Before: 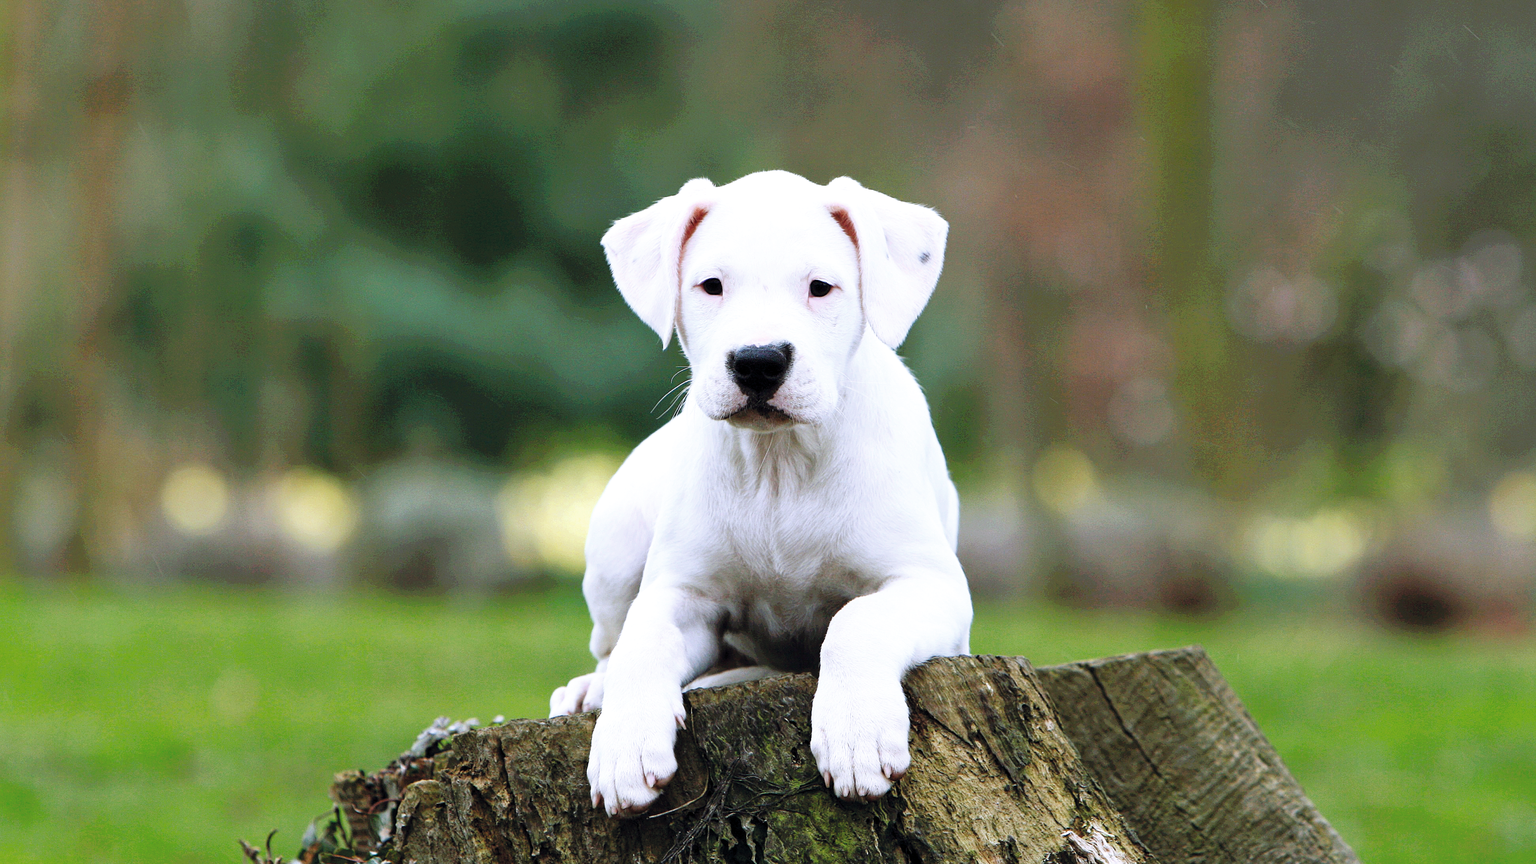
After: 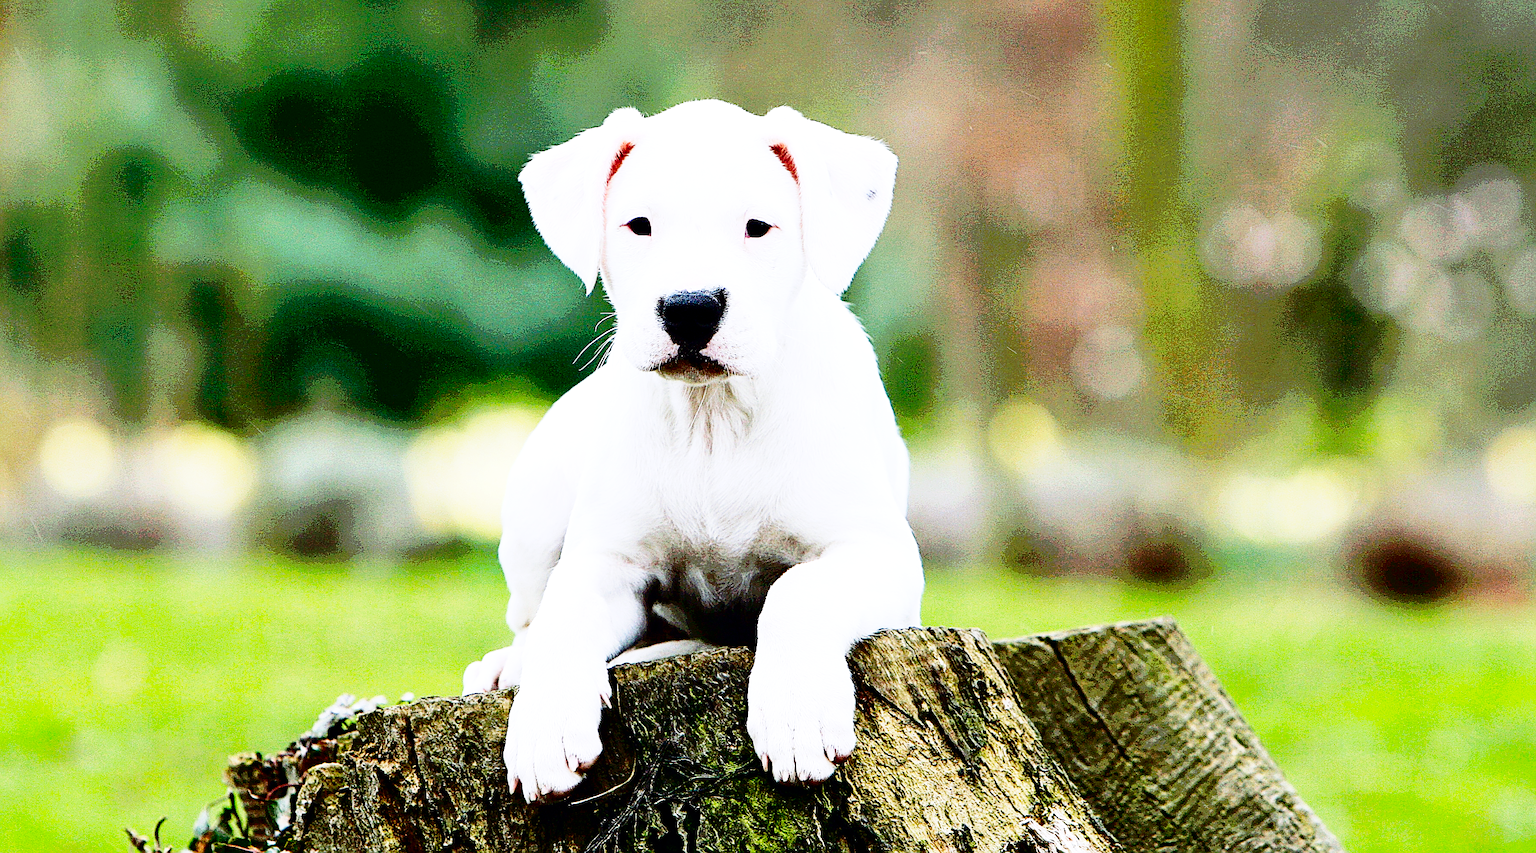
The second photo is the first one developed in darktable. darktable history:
base curve: curves: ch0 [(0, 0) (0, 0.001) (0.001, 0.001) (0.004, 0.002) (0.007, 0.004) (0.015, 0.013) (0.033, 0.045) (0.052, 0.096) (0.075, 0.17) (0.099, 0.241) (0.163, 0.42) (0.219, 0.55) (0.259, 0.616) (0.327, 0.722) (0.365, 0.765) (0.522, 0.873) (0.547, 0.881) (0.689, 0.919) (0.826, 0.952) (1, 1)], preserve colors none
contrast brightness saturation: contrast 0.24, brightness -0.24, saturation 0.138
crop and rotate: left 8.111%, top 9.164%
sharpen: amount 0.751
